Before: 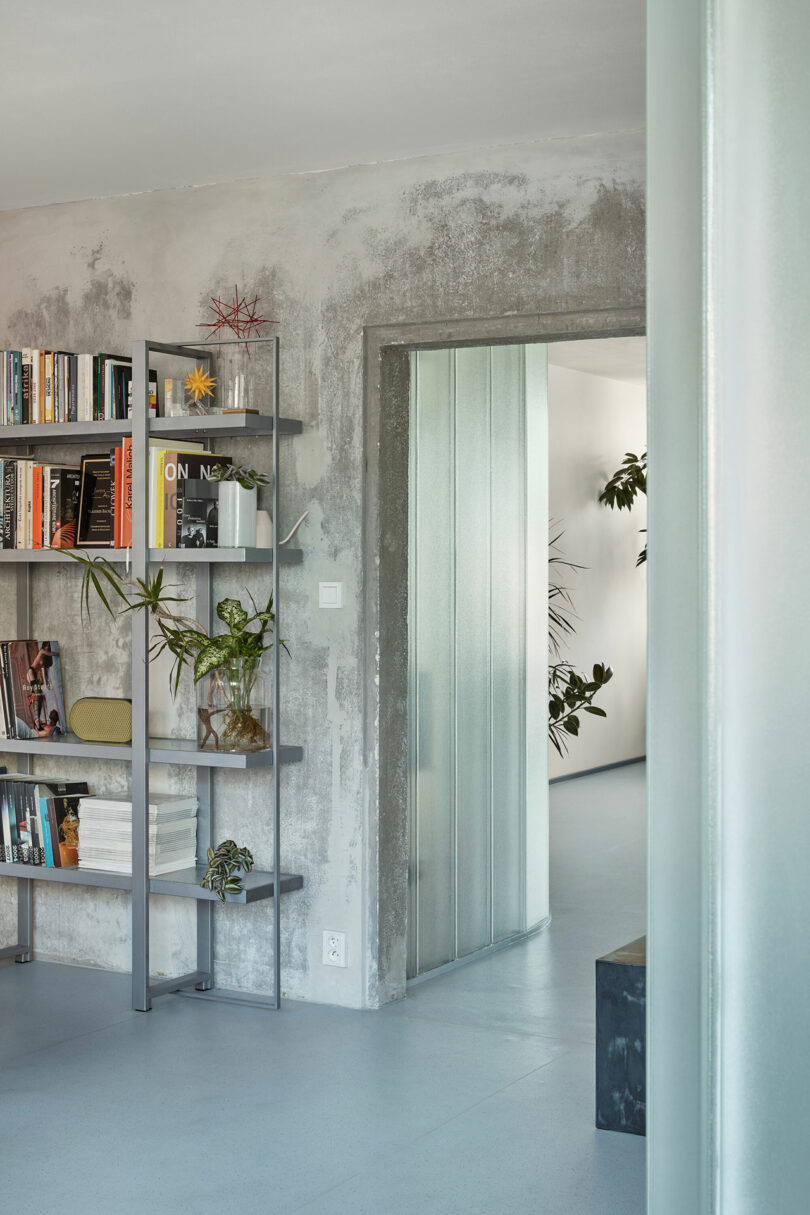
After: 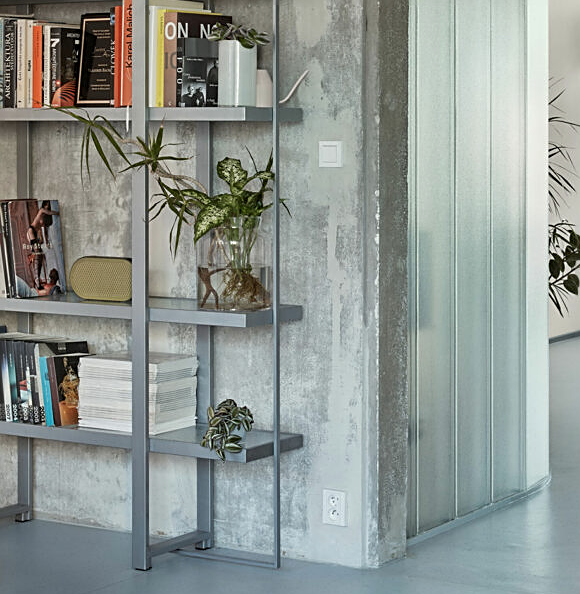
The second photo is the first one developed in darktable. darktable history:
crop: top 36.368%, right 28.296%, bottom 14.697%
sharpen: on, module defaults
color zones: curves: ch0 [(0.224, 0.526) (0.75, 0.5)]; ch1 [(0.055, 0.526) (0.224, 0.761) (0.377, 0.526) (0.75, 0.5)], mix -129.51%
